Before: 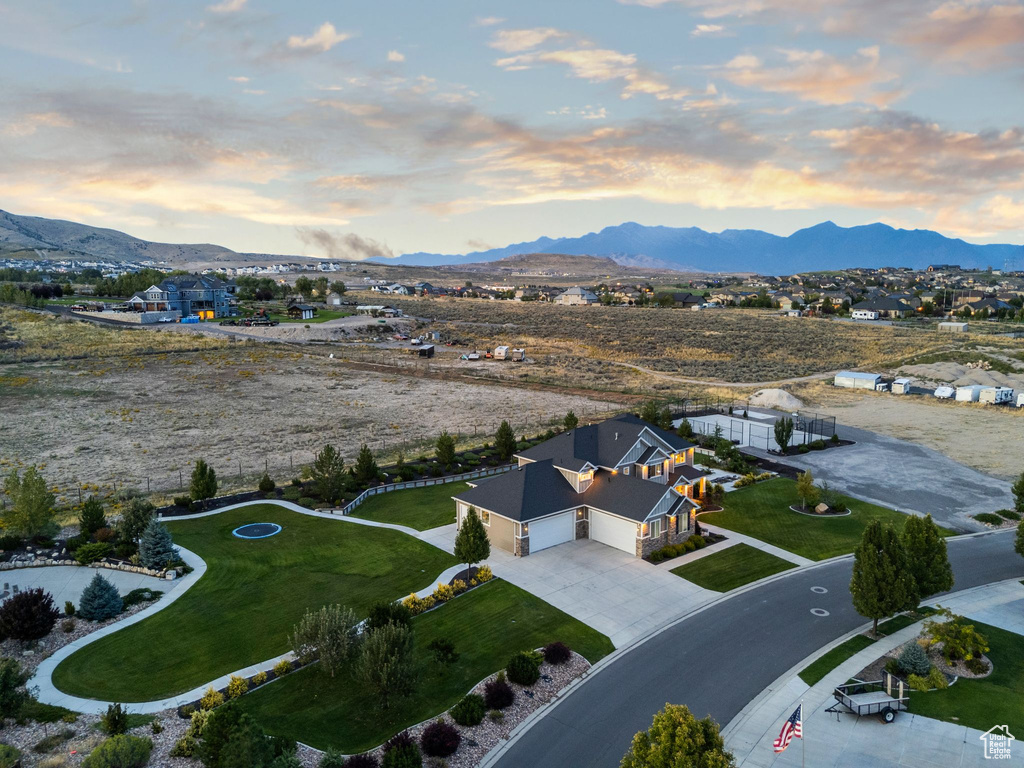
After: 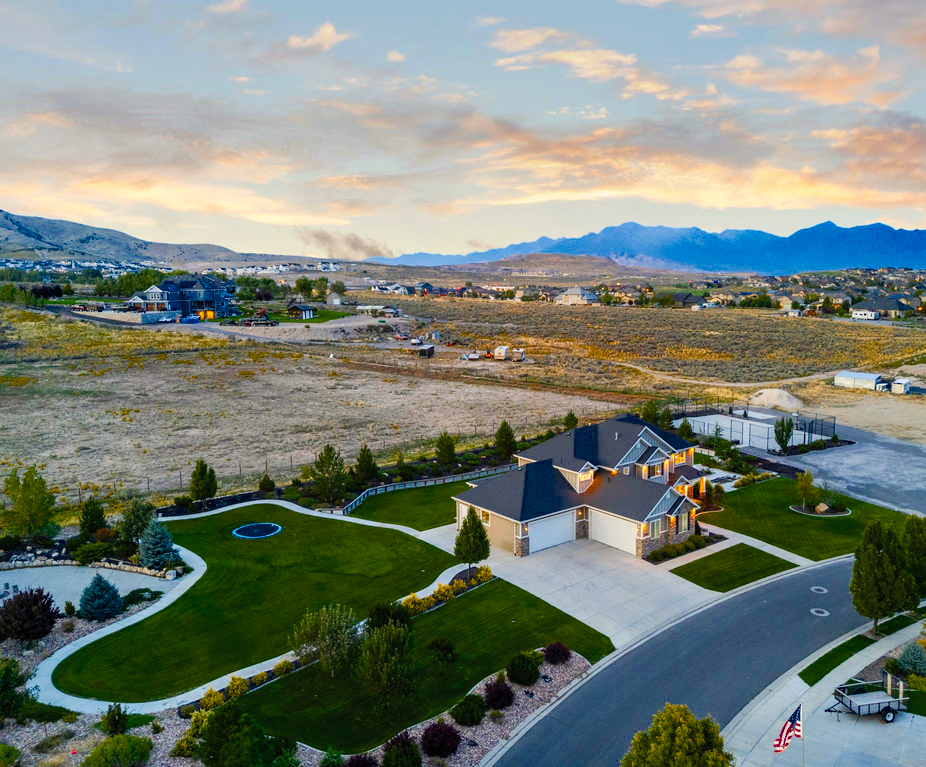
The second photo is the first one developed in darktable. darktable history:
color balance rgb: highlights gain › chroma 1.07%, highlights gain › hue 67.88°, perceptual saturation grading › global saturation 23.988%, perceptual saturation grading › highlights -23.972%, perceptual saturation grading › mid-tones 23.98%, perceptual saturation grading › shadows 38.929%, saturation formula JzAzBz (2021)
contrast brightness saturation: brightness 0.088, saturation 0.19
crop: right 9.475%, bottom 0.05%
